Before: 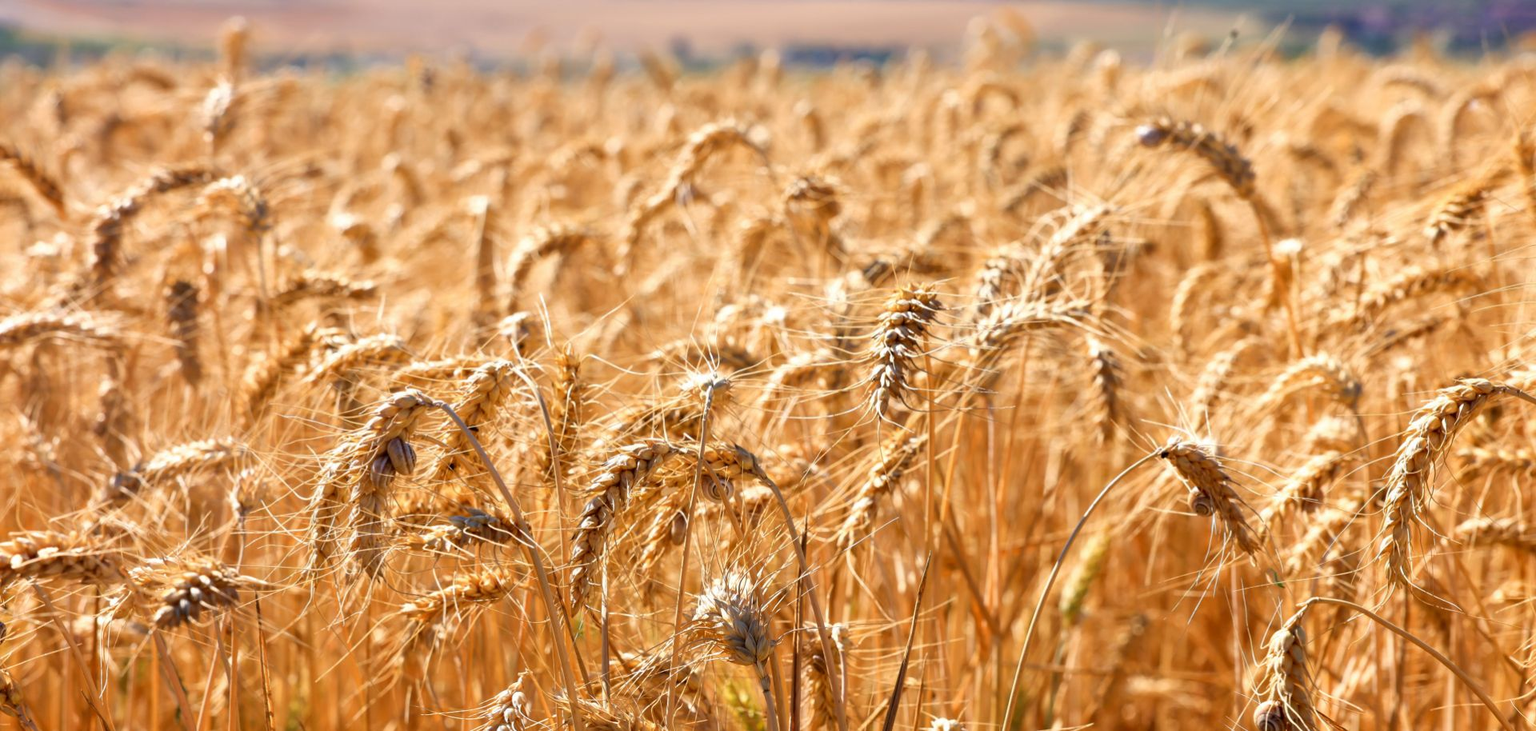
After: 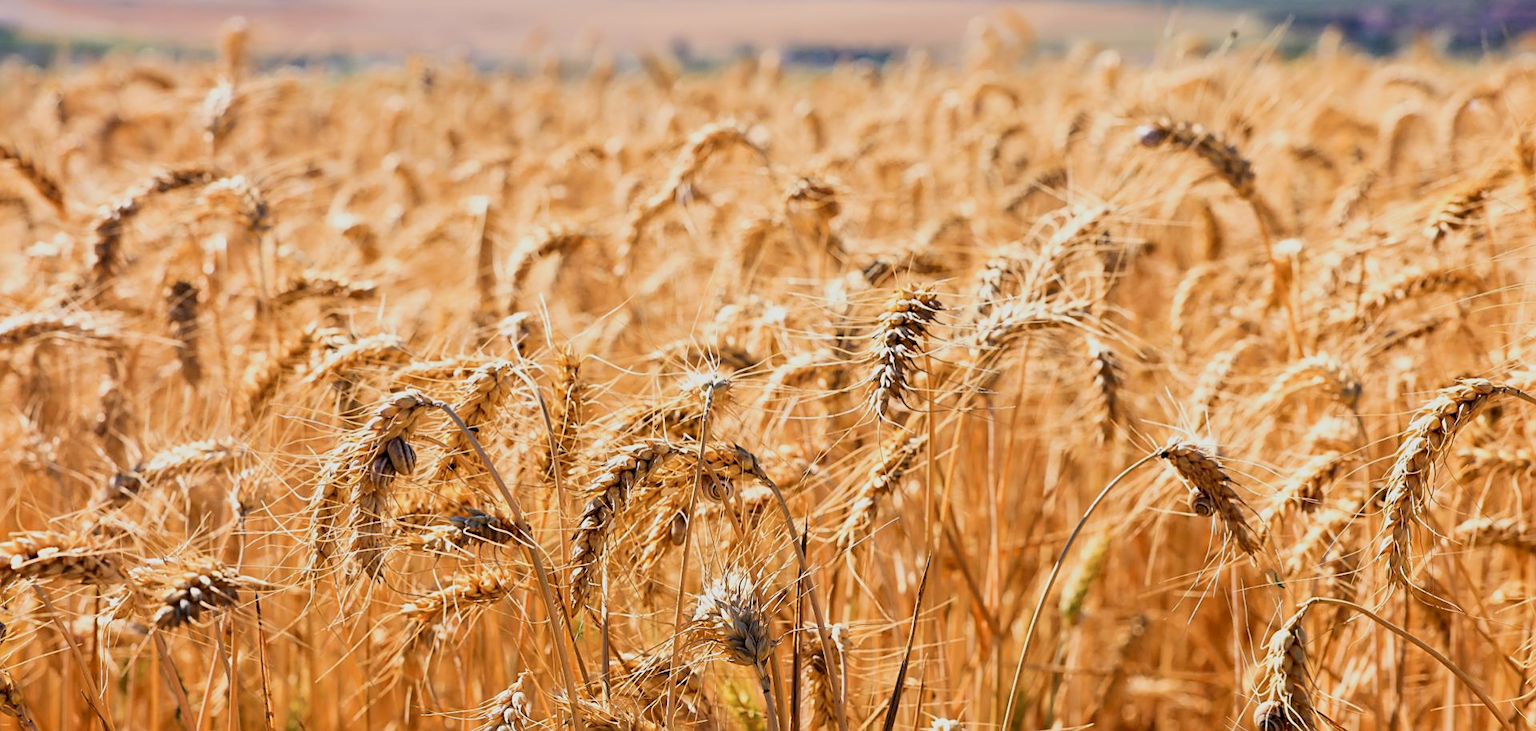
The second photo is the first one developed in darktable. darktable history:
sharpen: on, module defaults
filmic rgb: black relative exposure -7.5 EV, white relative exposure 5 EV, hardness 3.31, contrast 1.3, contrast in shadows safe
